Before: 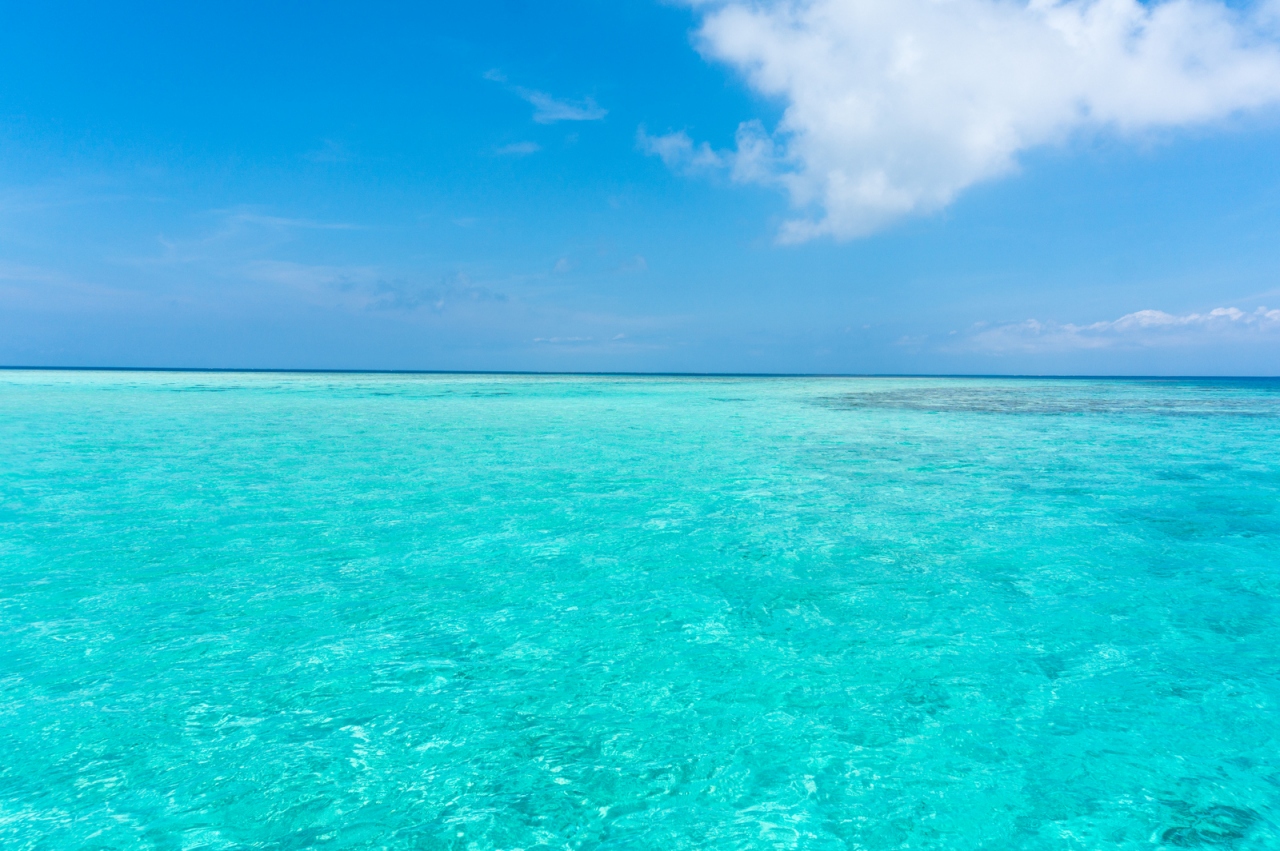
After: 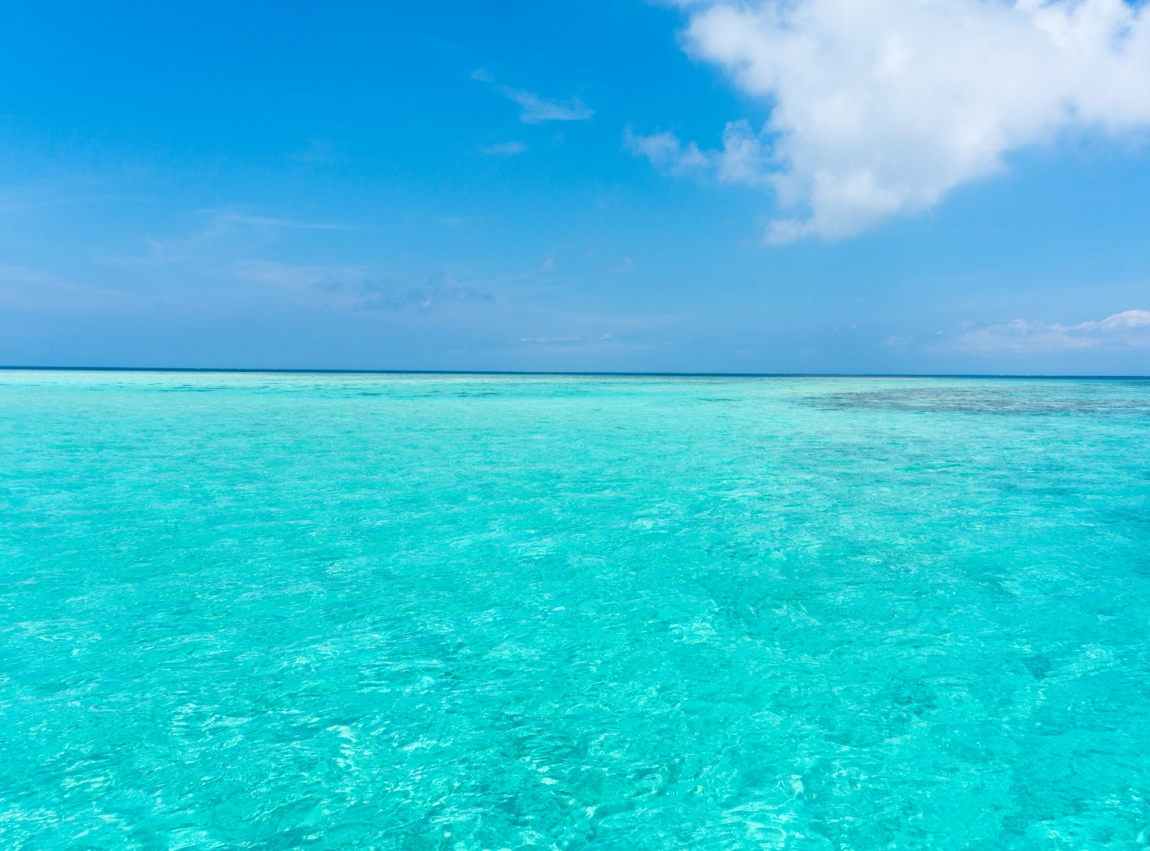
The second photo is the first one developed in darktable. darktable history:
crop and rotate: left 1.053%, right 9.097%
